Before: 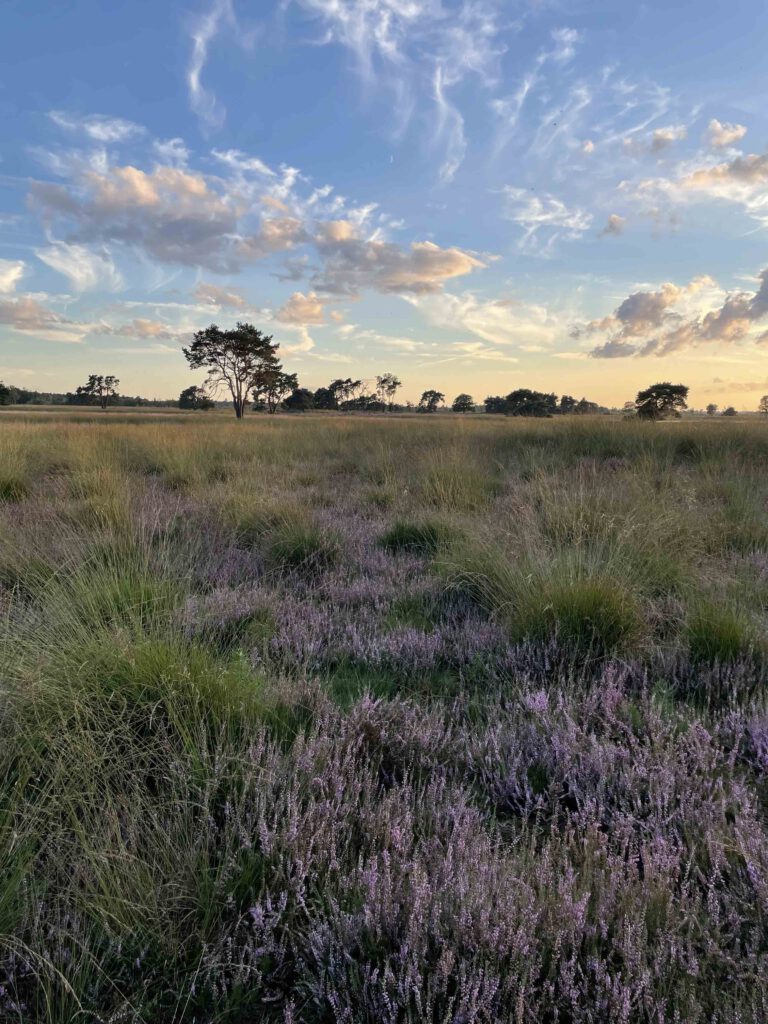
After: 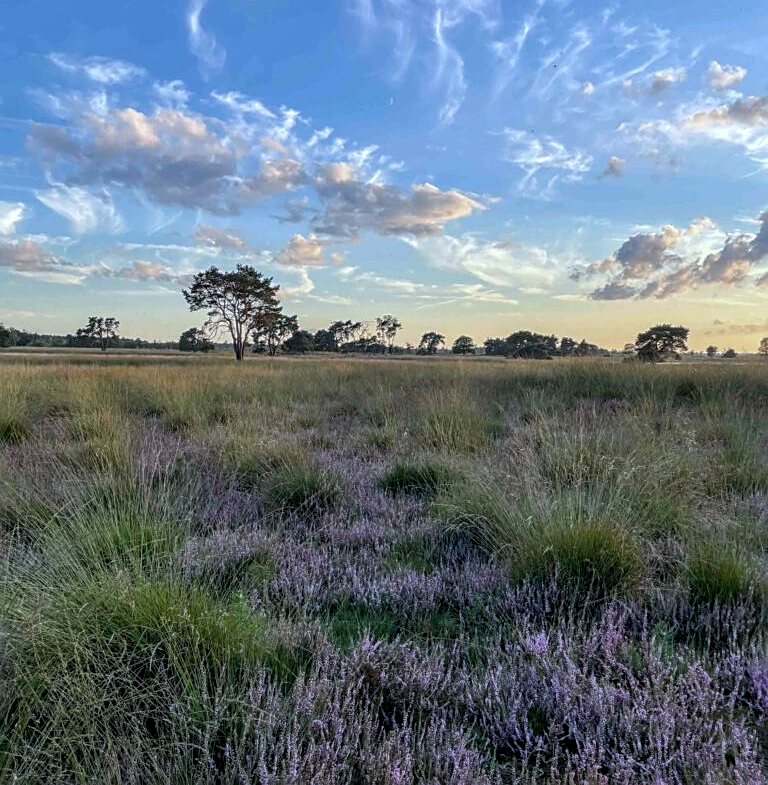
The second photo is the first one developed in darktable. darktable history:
white balance: red 0.924, blue 1.095
local contrast: highlights 0%, shadows 0%, detail 133%
crop: top 5.667%, bottom 17.637%
sharpen: on, module defaults
